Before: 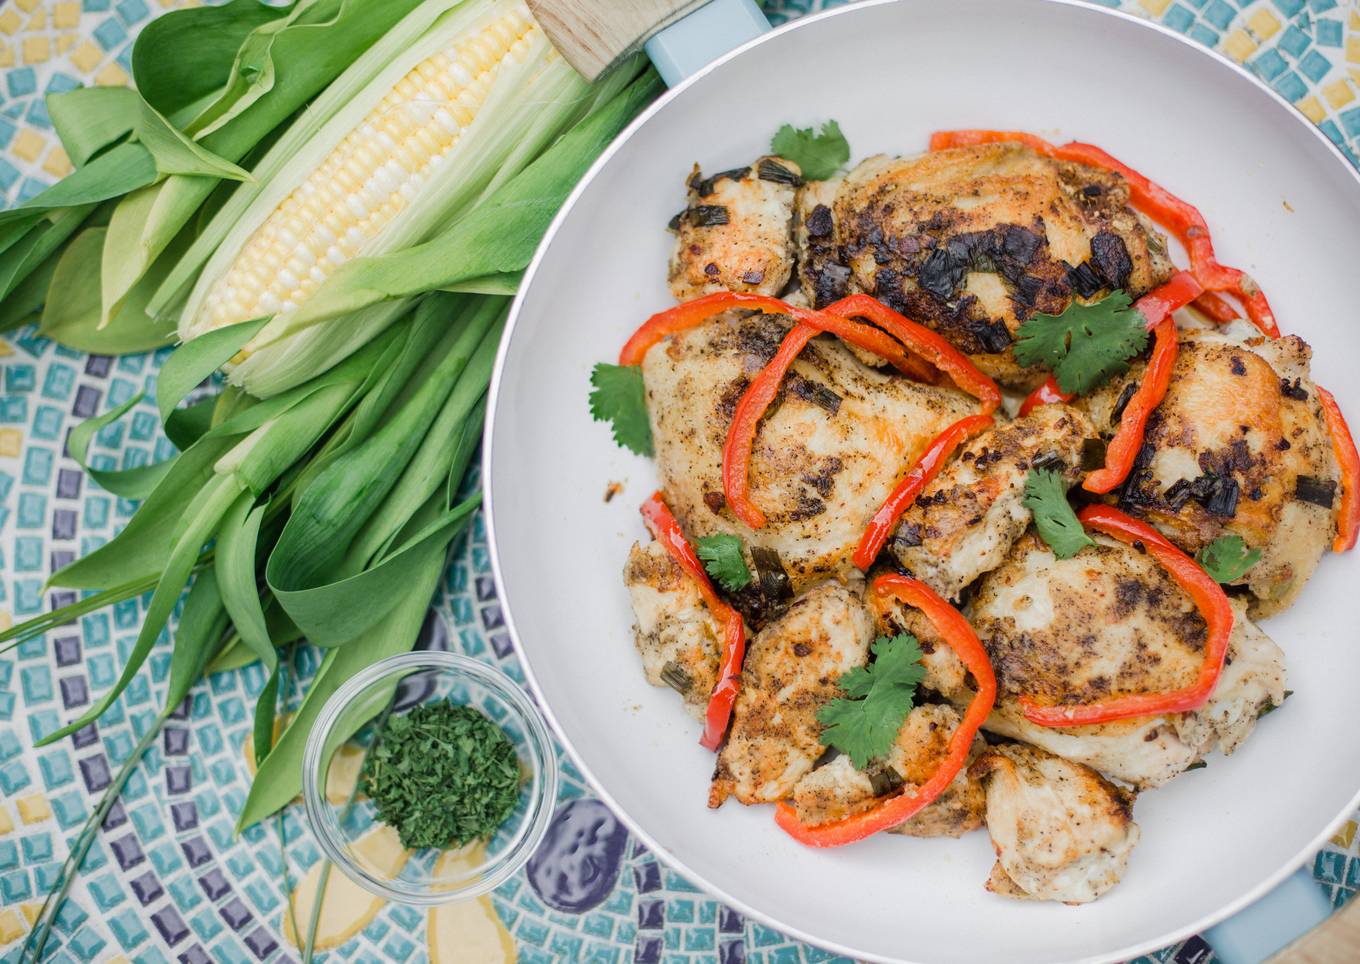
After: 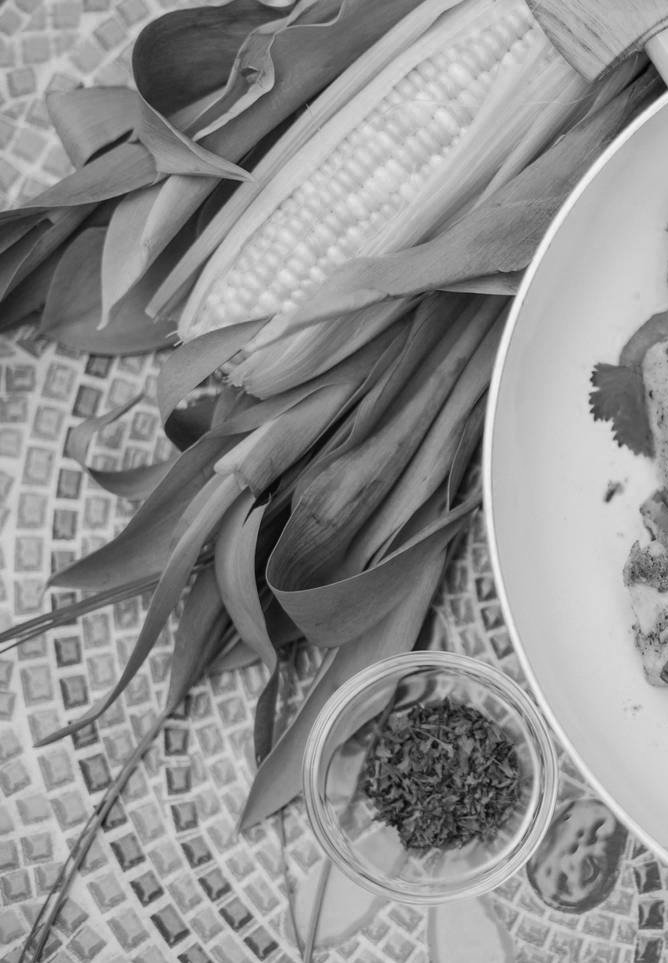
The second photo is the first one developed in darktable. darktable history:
white balance: red 0.983, blue 1.036
local contrast: mode bilateral grid, contrast 100, coarseness 100, detail 91%, midtone range 0.2
color calibration: output gray [0.253, 0.26, 0.487, 0], gray › normalize channels true, illuminant same as pipeline (D50), adaptation XYZ, x 0.346, y 0.359, gamut compression 0
crop and rotate: left 0%, top 0%, right 50.845%
